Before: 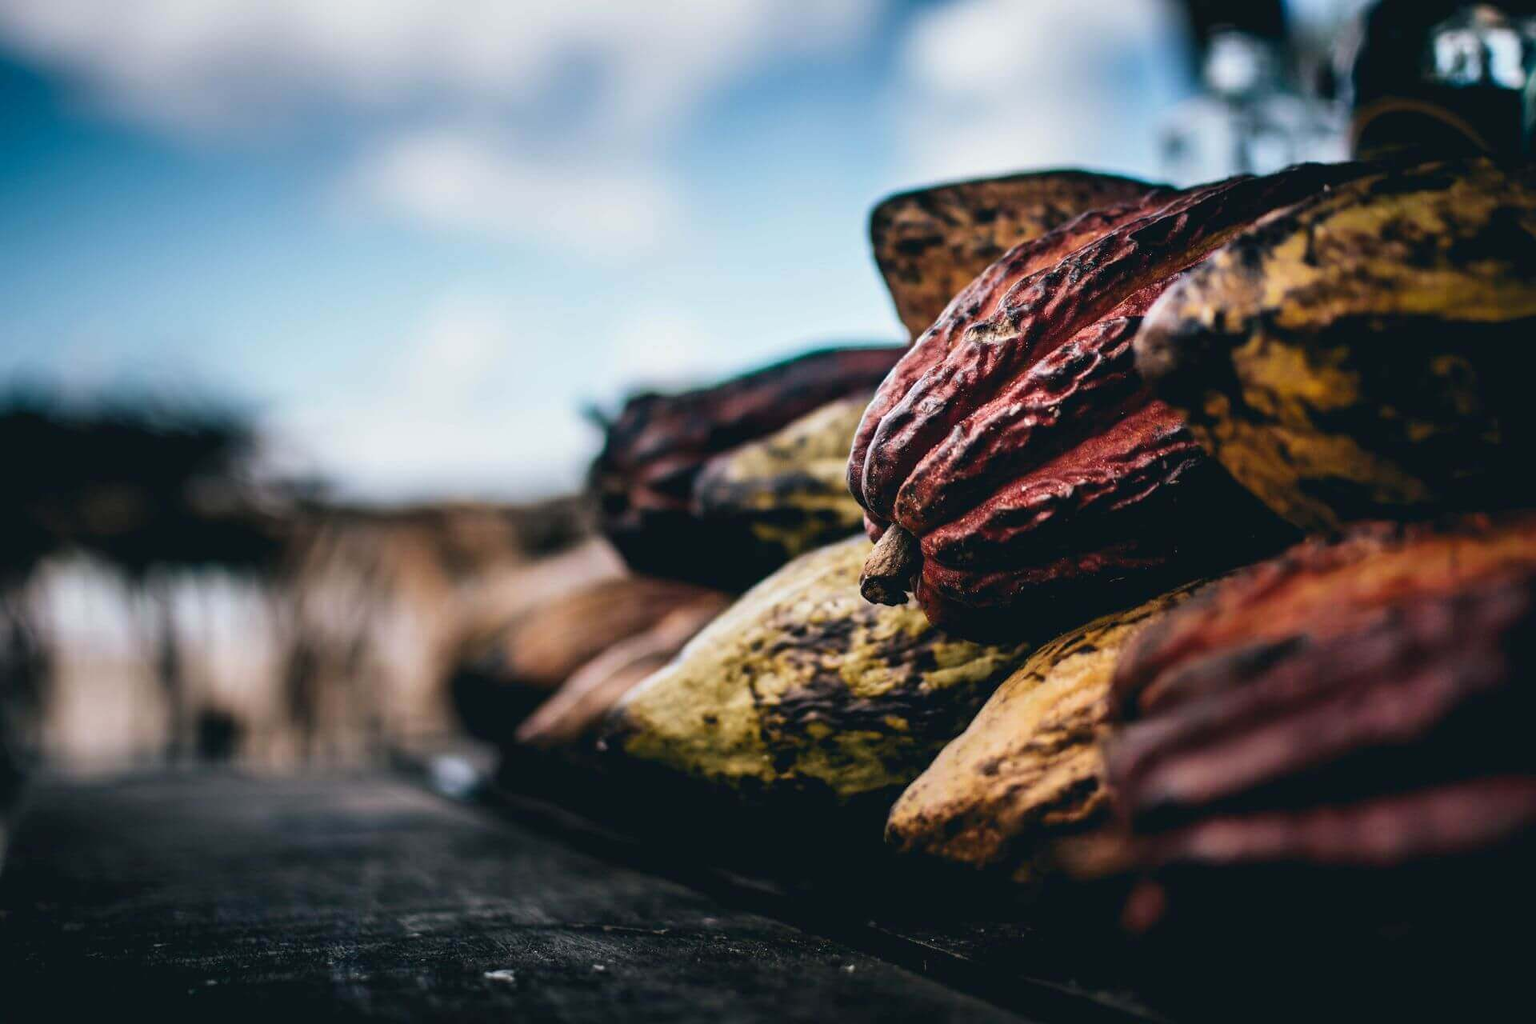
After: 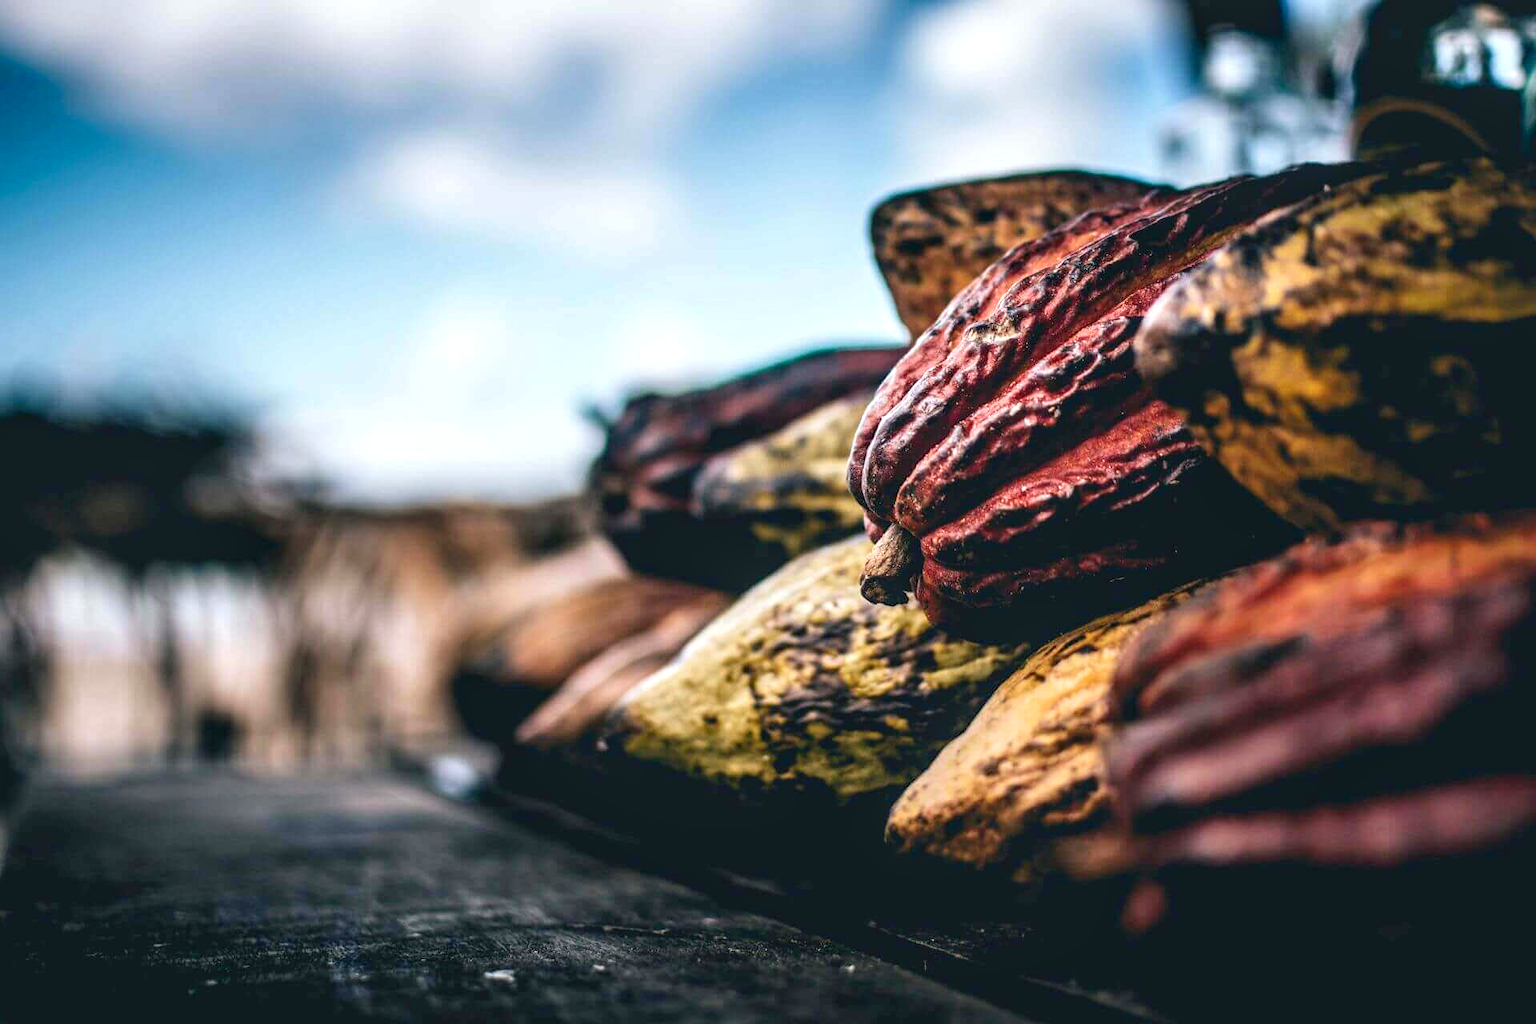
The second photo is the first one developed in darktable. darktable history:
levels: levels [0, 0.435, 0.917]
local contrast: detail 130%
